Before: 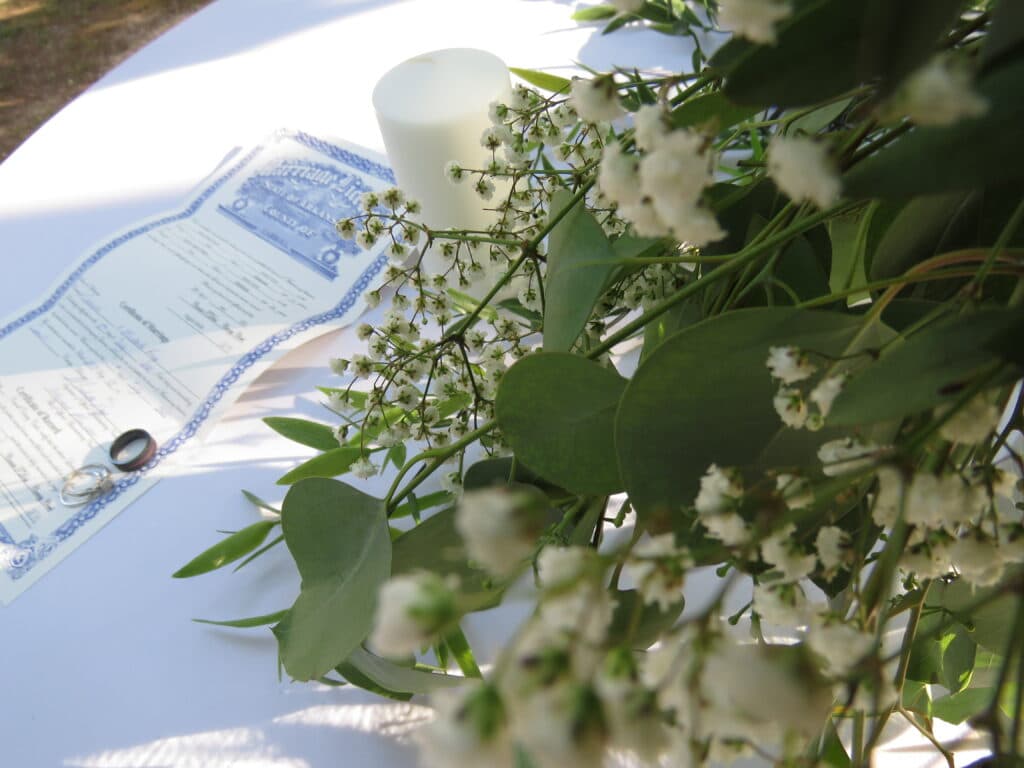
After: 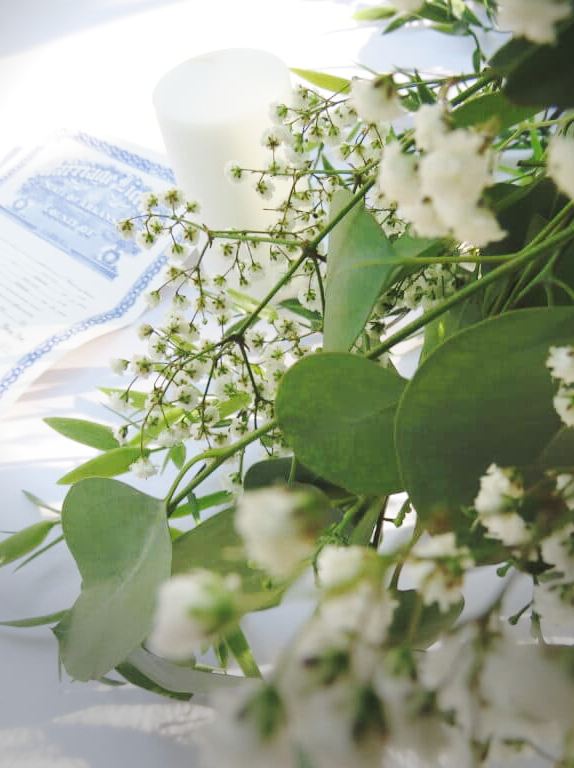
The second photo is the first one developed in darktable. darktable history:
vignetting: fall-off radius 31.05%, brightness -0.462, saturation -0.292, center (-0.067, -0.307)
crop: left 21.527%, right 22.326%
base curve: curves: ch0 [(0, 0.007) (0.028, 0.063) (0.121, 0.311) (0.46, 0.743) (0.859, 0.957) (1, 1)], preserve colors none
